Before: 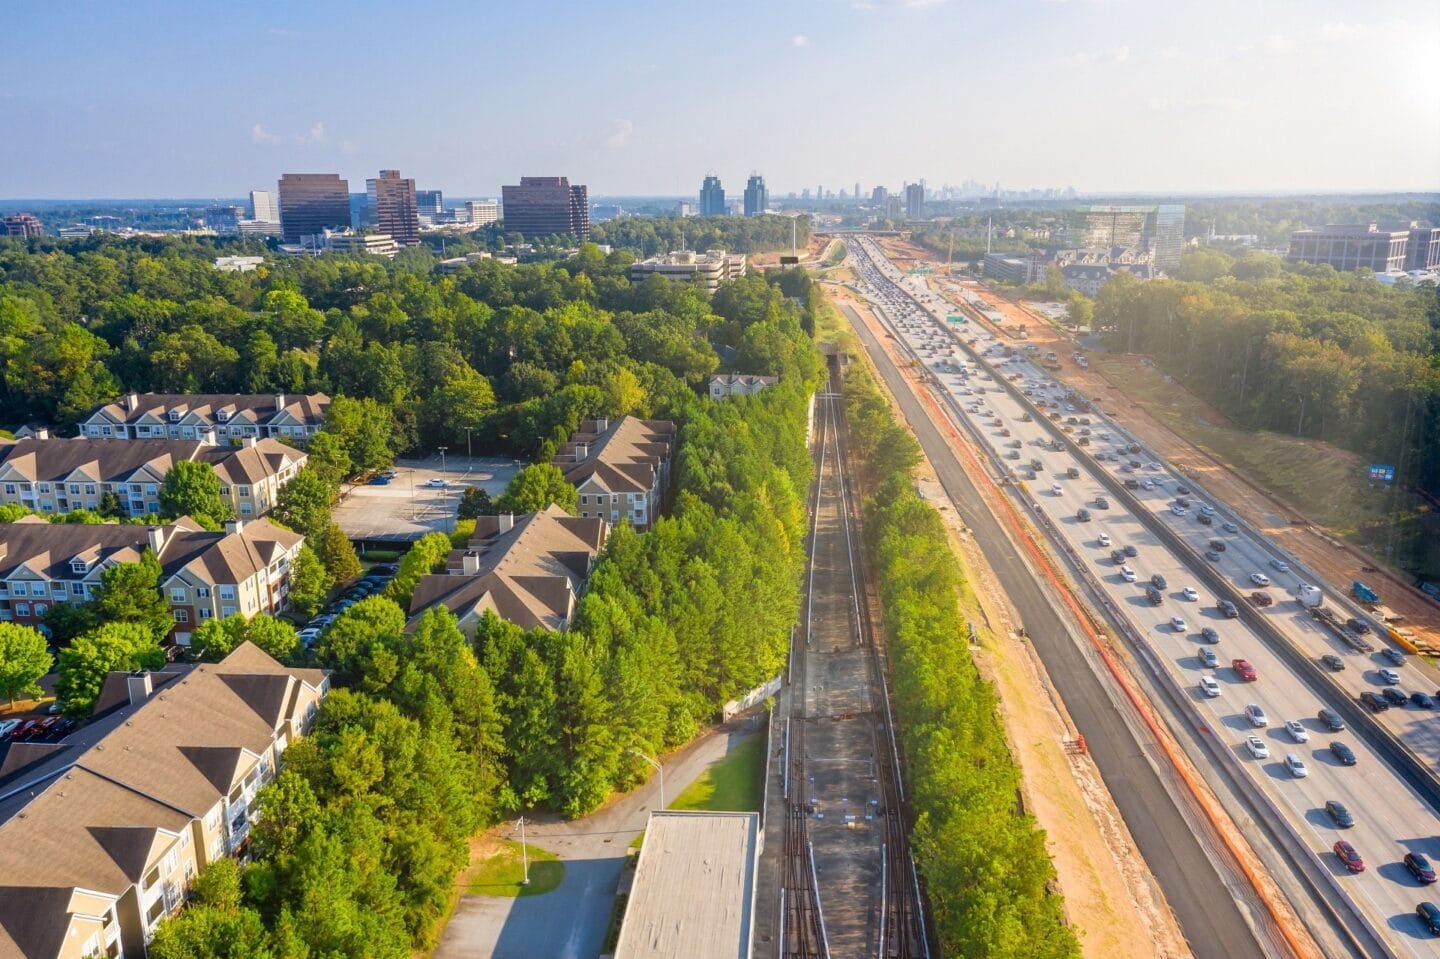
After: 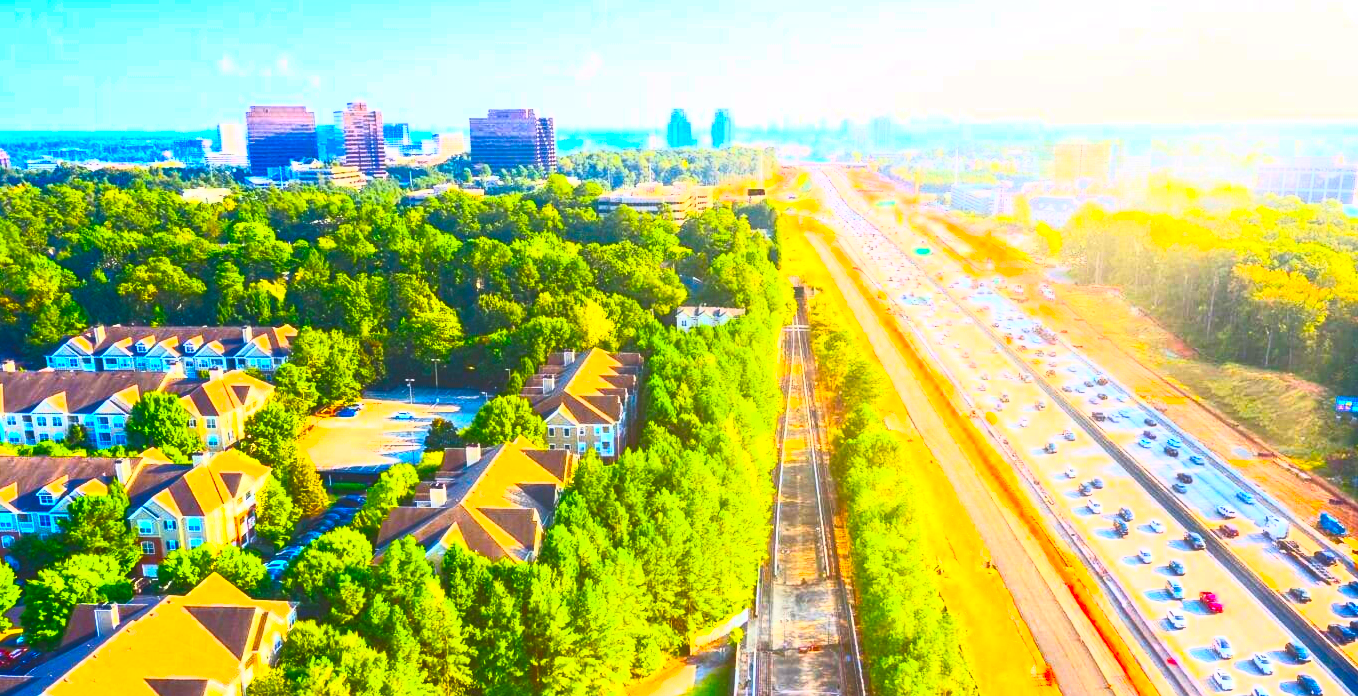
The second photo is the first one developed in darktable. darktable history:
crop: left 2.354%, top 7.148%, right 3.314%, bottom 20.236%
color balance rgb: global offset › luminance 0.723%, perceptual saturation grading › global saturation 65.999%, perceptual saturation grading › highlights 50.021%, perceptual saturation grading › shadows 29.692%, perceptual brilliance grading › global brilliance 2.866%, perceptual brilliance grading › highlights -2.822%, perceptual brilliance grading › shadows 2.523%
contrast brightness saturation: contrast 0.991, brightness 0.986, saturation 0.984
